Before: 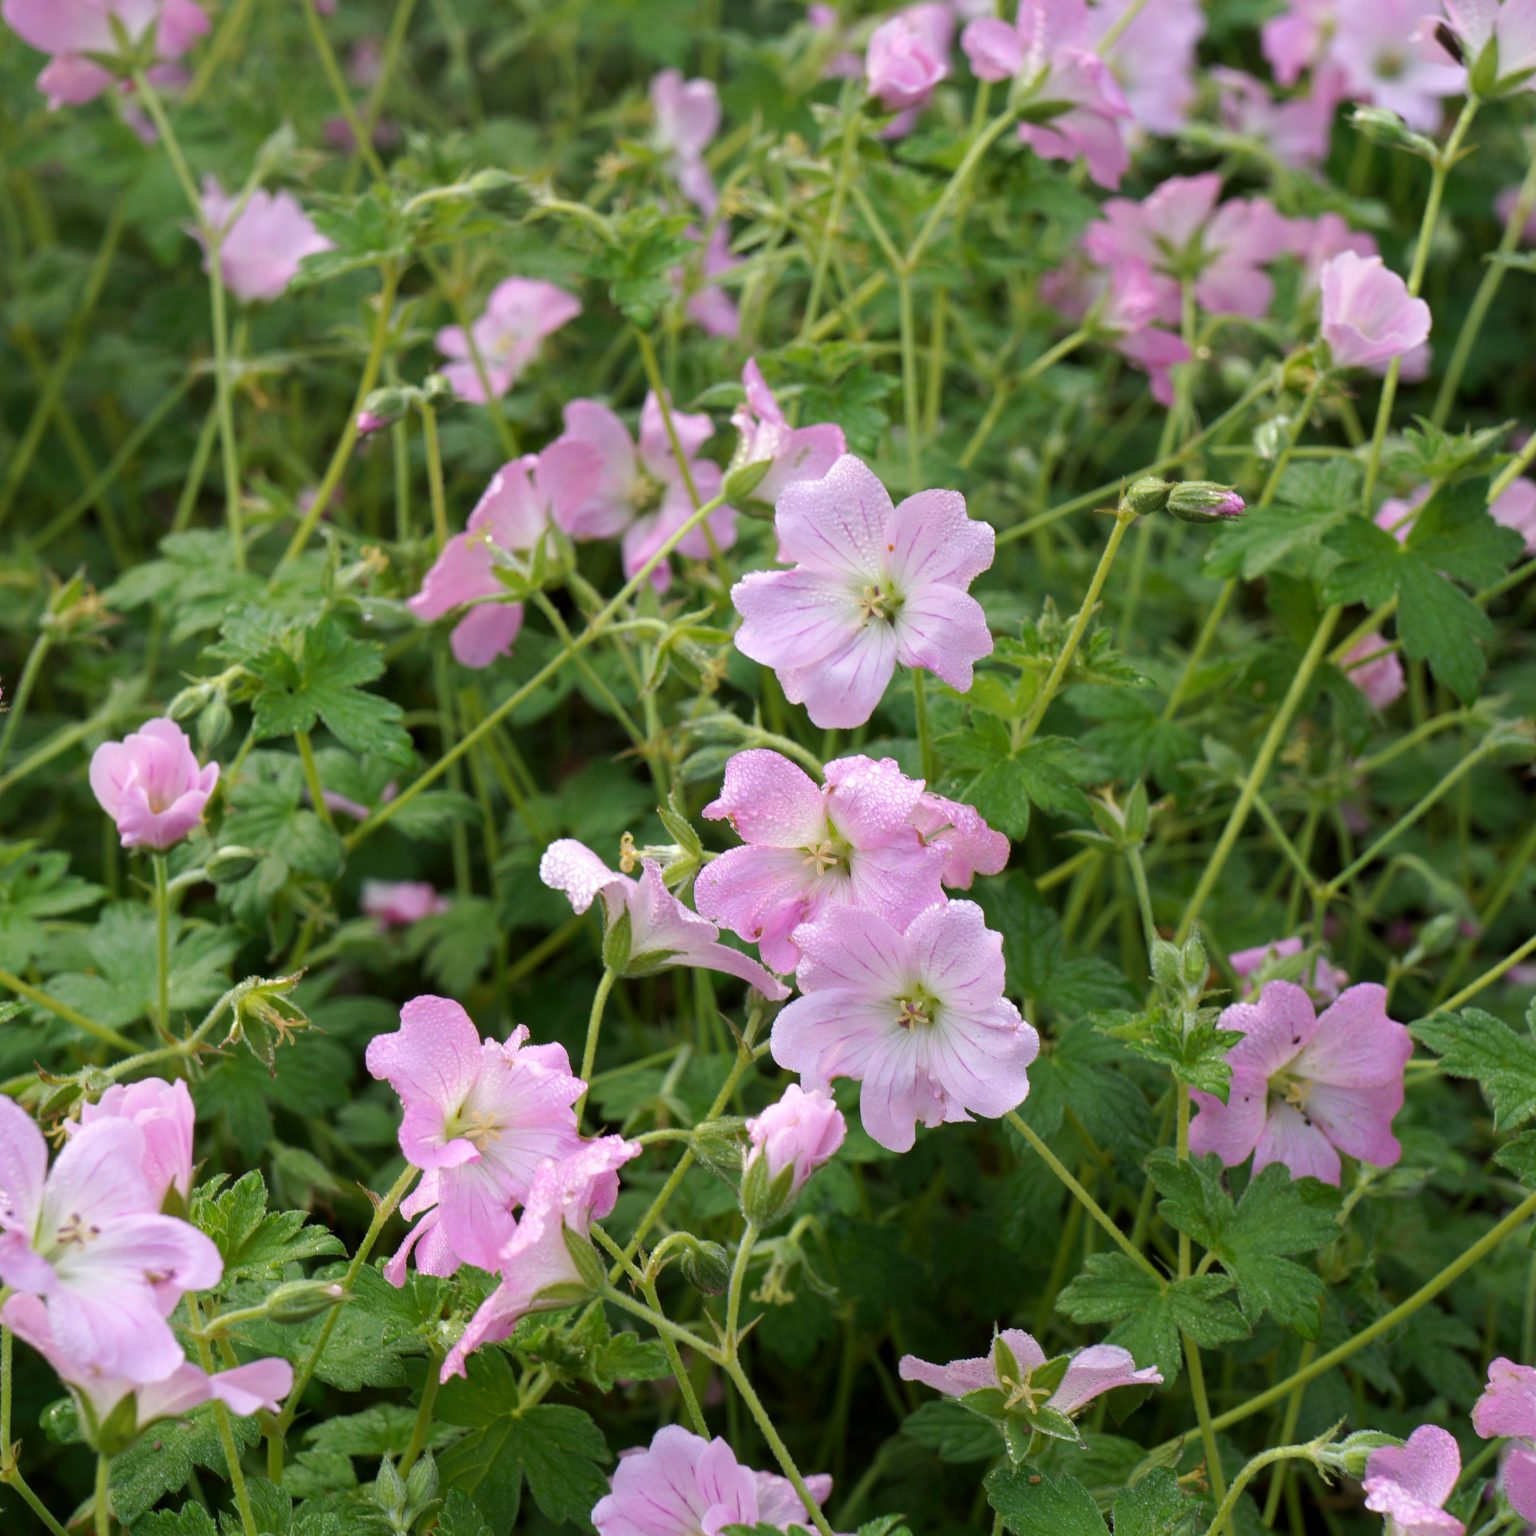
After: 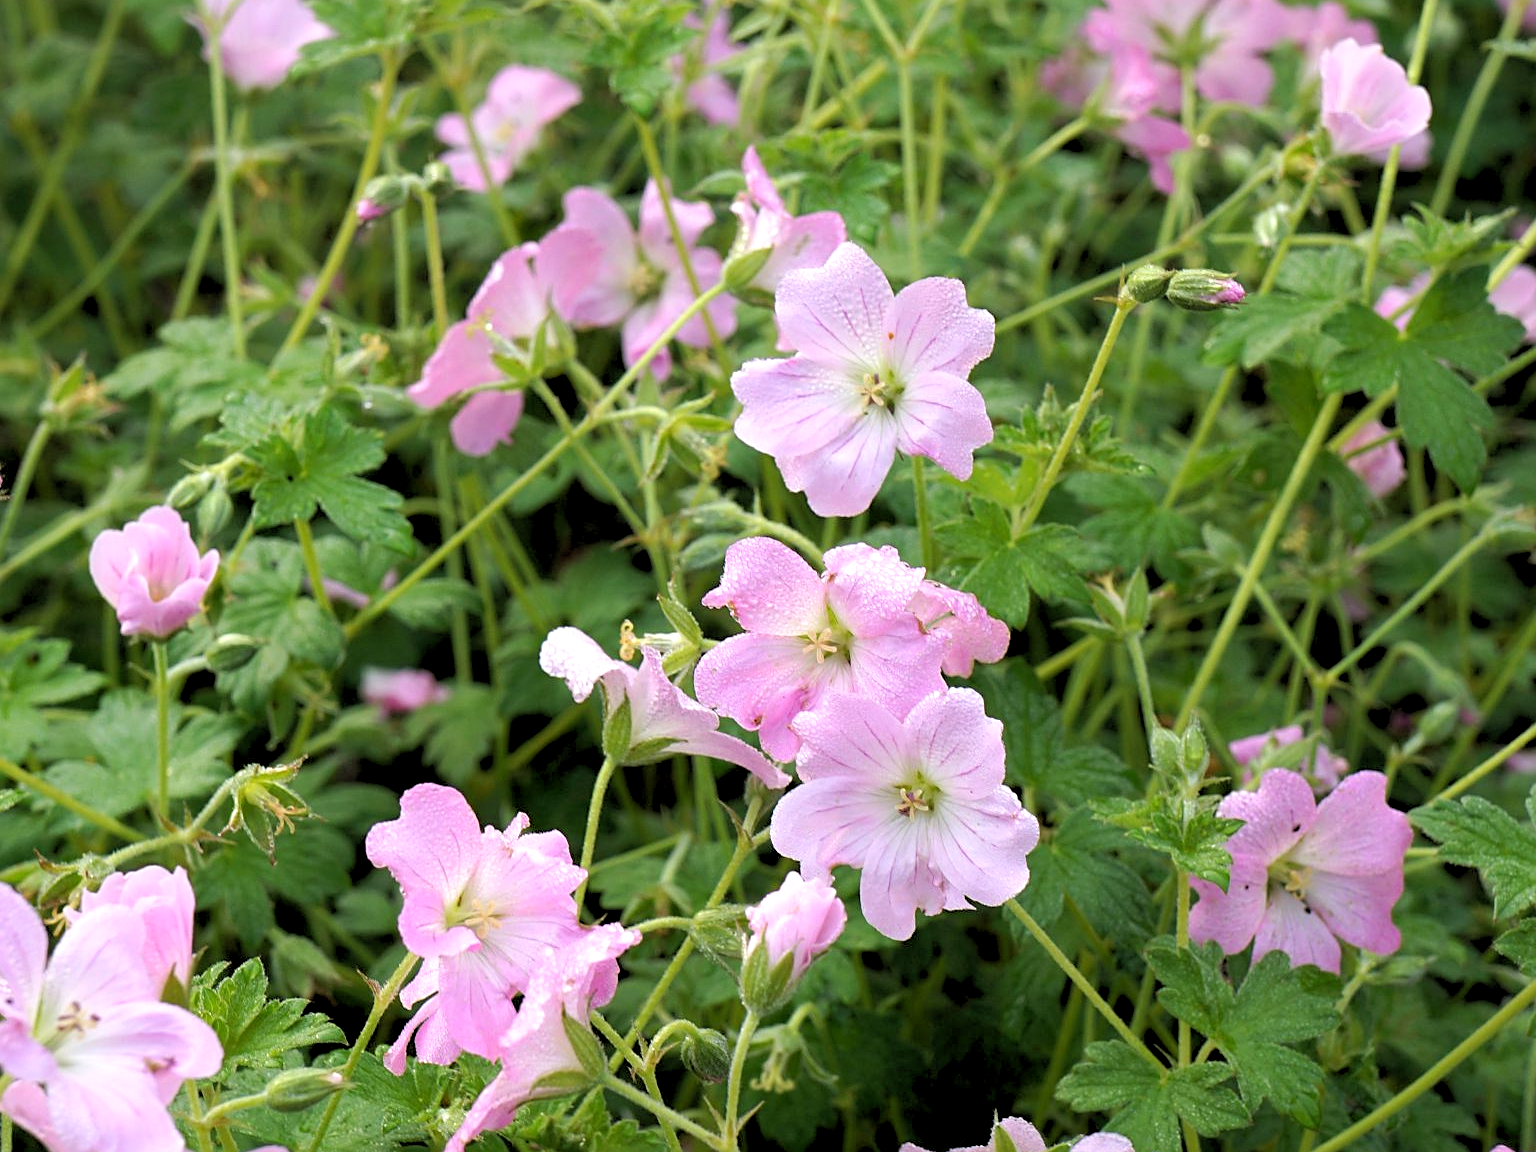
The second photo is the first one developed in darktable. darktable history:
sharpen: on, module defaults
rgb levels: levels [[0.013, 0.434, 0.89], [0, 0.5, 1], [0, 0.5, 1]]
exposure: exposure 0.2 EV, compensate highlight preservation false
crop: top 13.819%, bottom 11.169%
